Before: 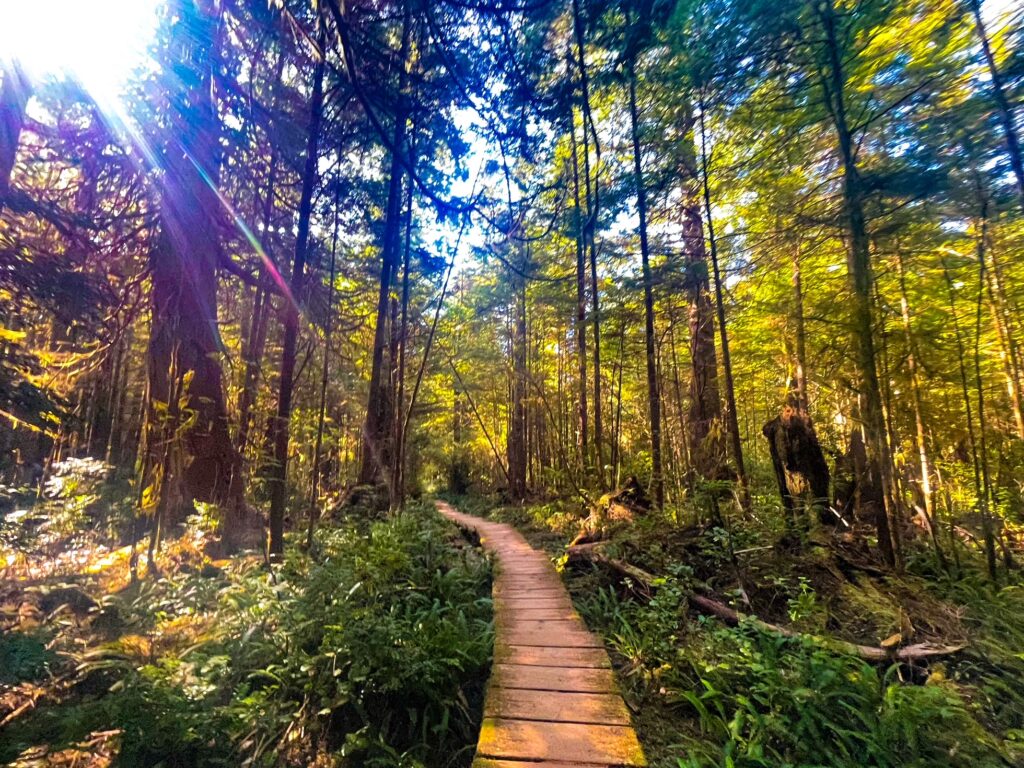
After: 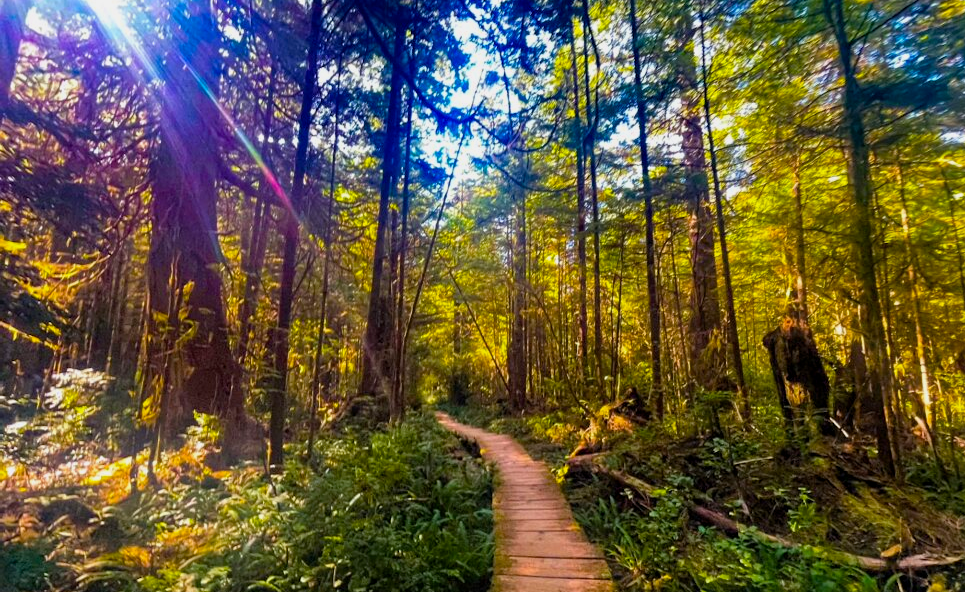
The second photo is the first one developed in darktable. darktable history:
crop and rotate: angle 0.03°, top 11.643%, right 5.651%, bottom 11.189%
exposure: black level correction 0.001, exposure -0.2 EV, compensate highlight preservation false
color balance rgb: perceptual saturation grading › global saturation 20%, global vibrance 20%
